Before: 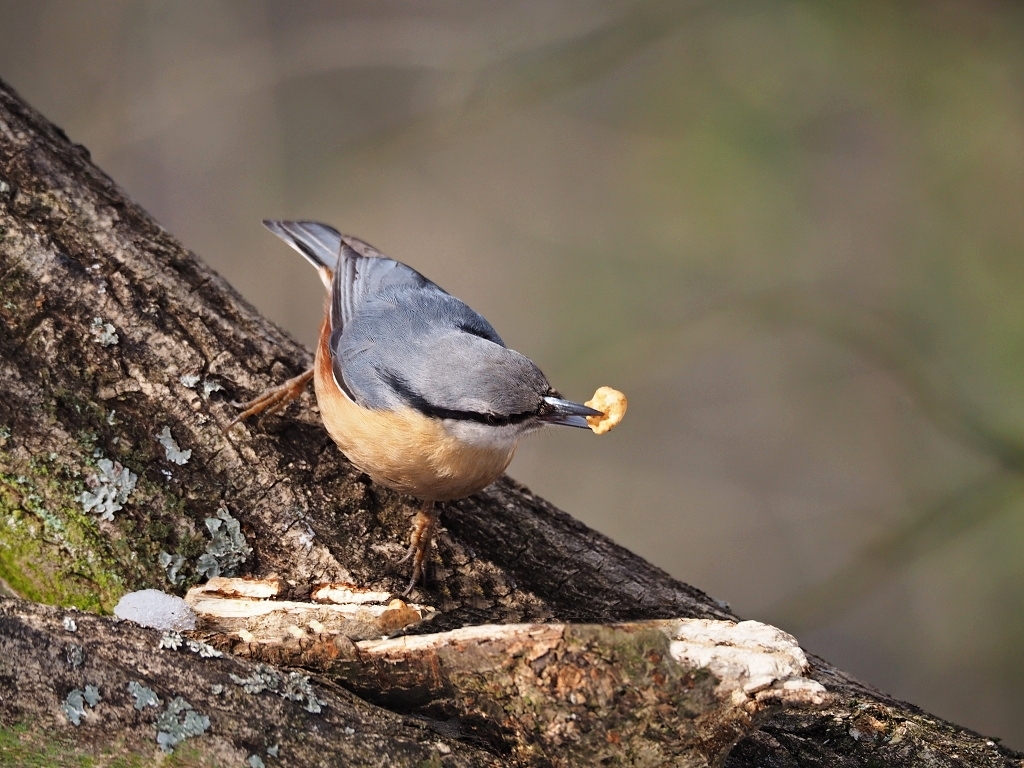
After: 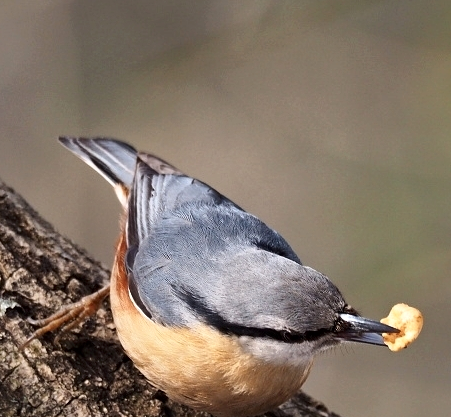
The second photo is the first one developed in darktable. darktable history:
crop: left 19.962%, top 10.9%, right 35.928%, bottom 34.688%
local contrast: mode bilateral grid, contrast 21, coarseness 49, detail 162%, midtone range 0.2
